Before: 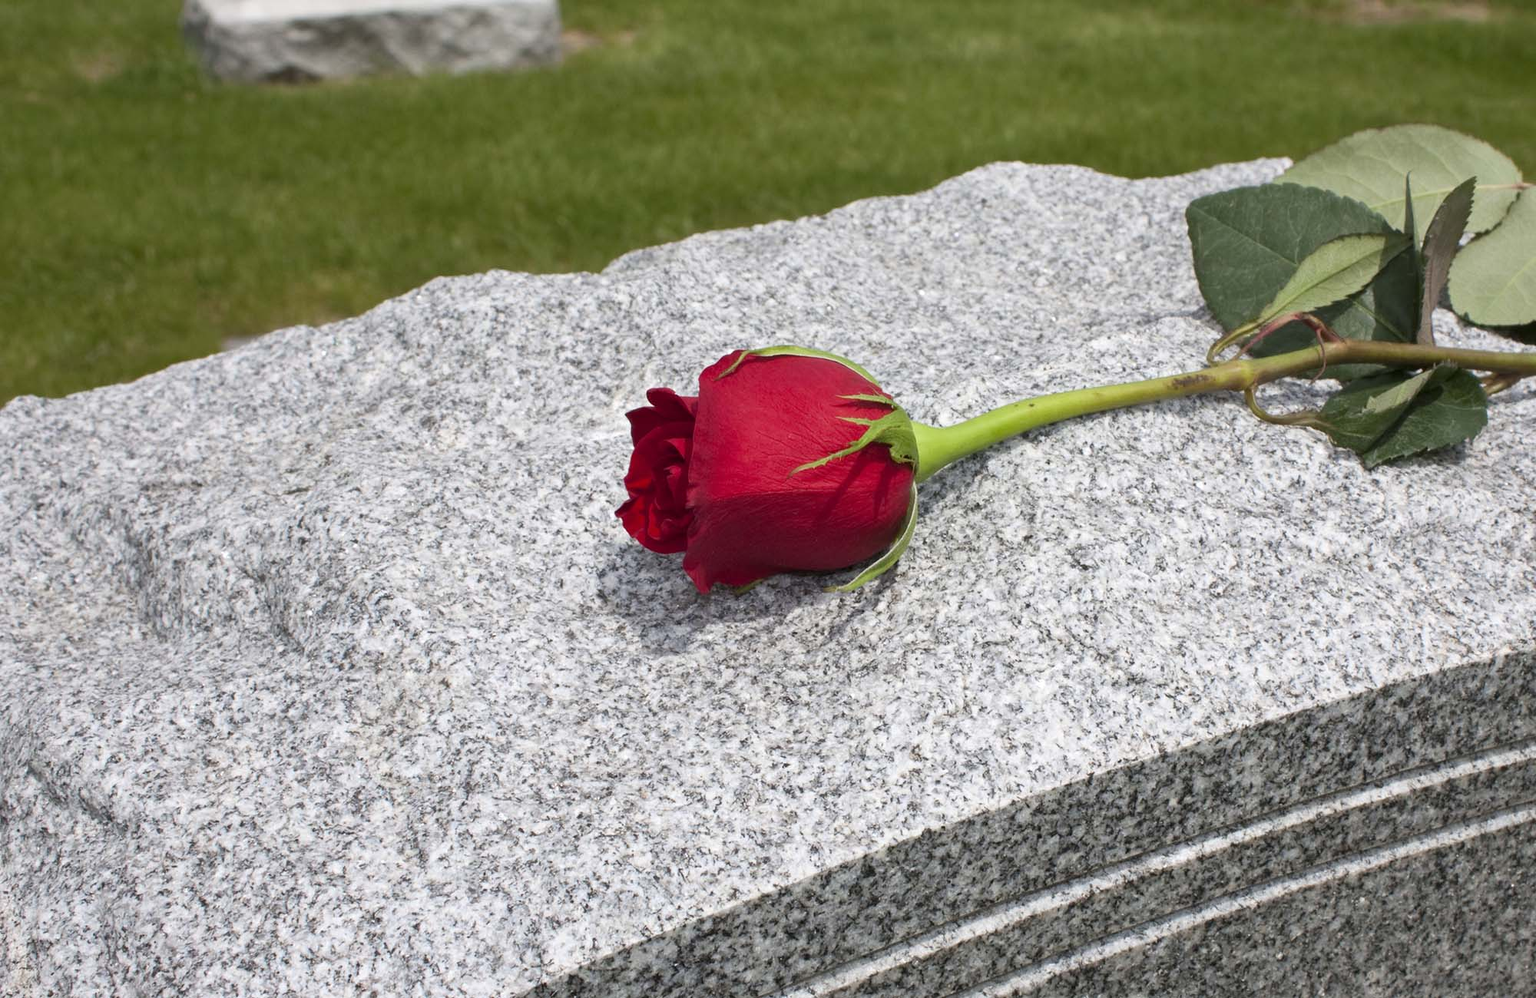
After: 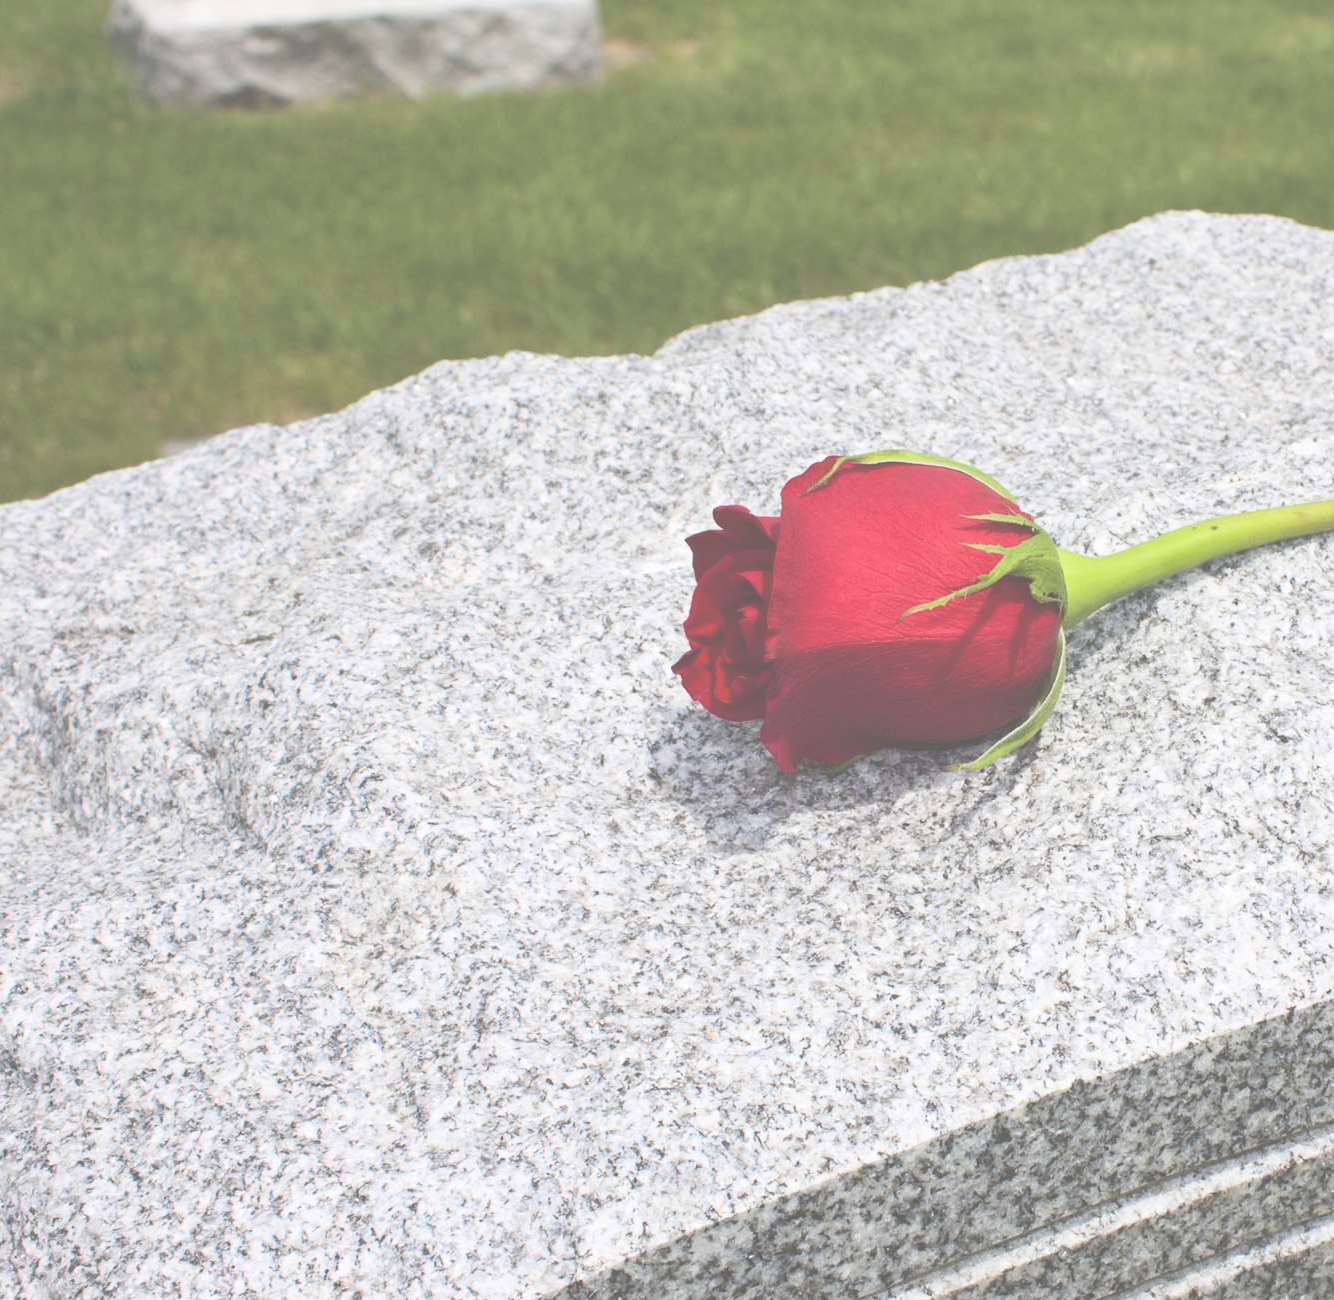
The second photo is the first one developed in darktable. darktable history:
crop and rotate: left 6.472%, right 26.817%
tone equalizer: edges refinement/feathering 500, mask exposure compensation -1.57 EV, preserve details no
contrast brightness saturation: contrast 0.201, brightness 0.163, saturation 0.228
exposure: black level correction -0.086, compensate exposure bias true, compensate highlight preservation false
